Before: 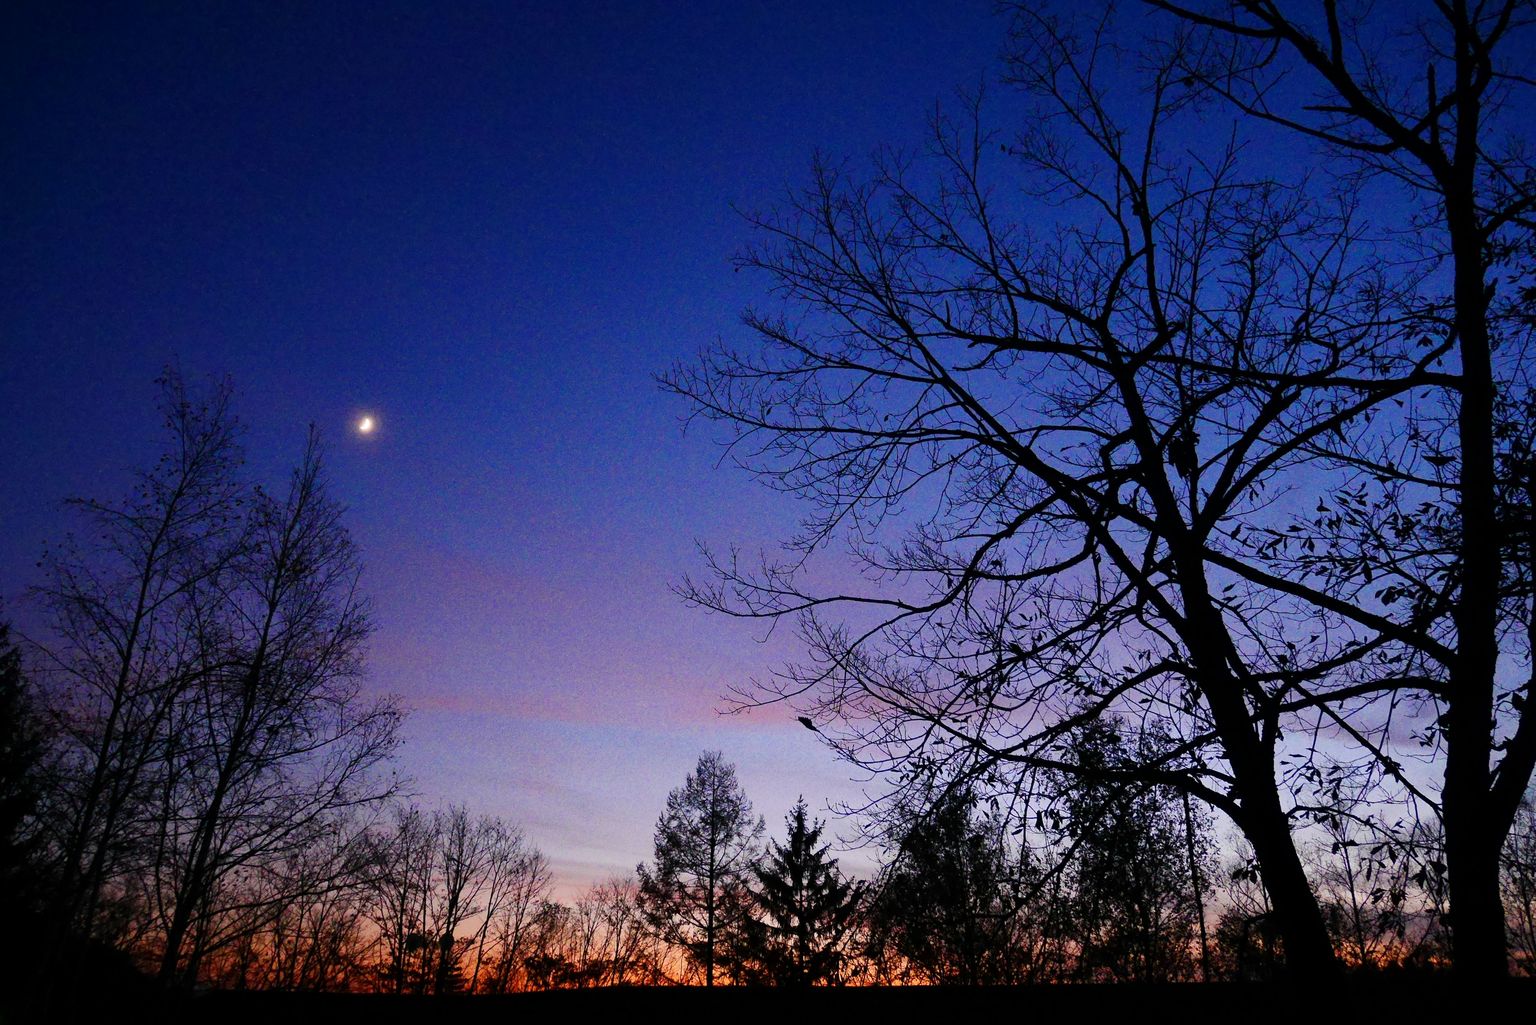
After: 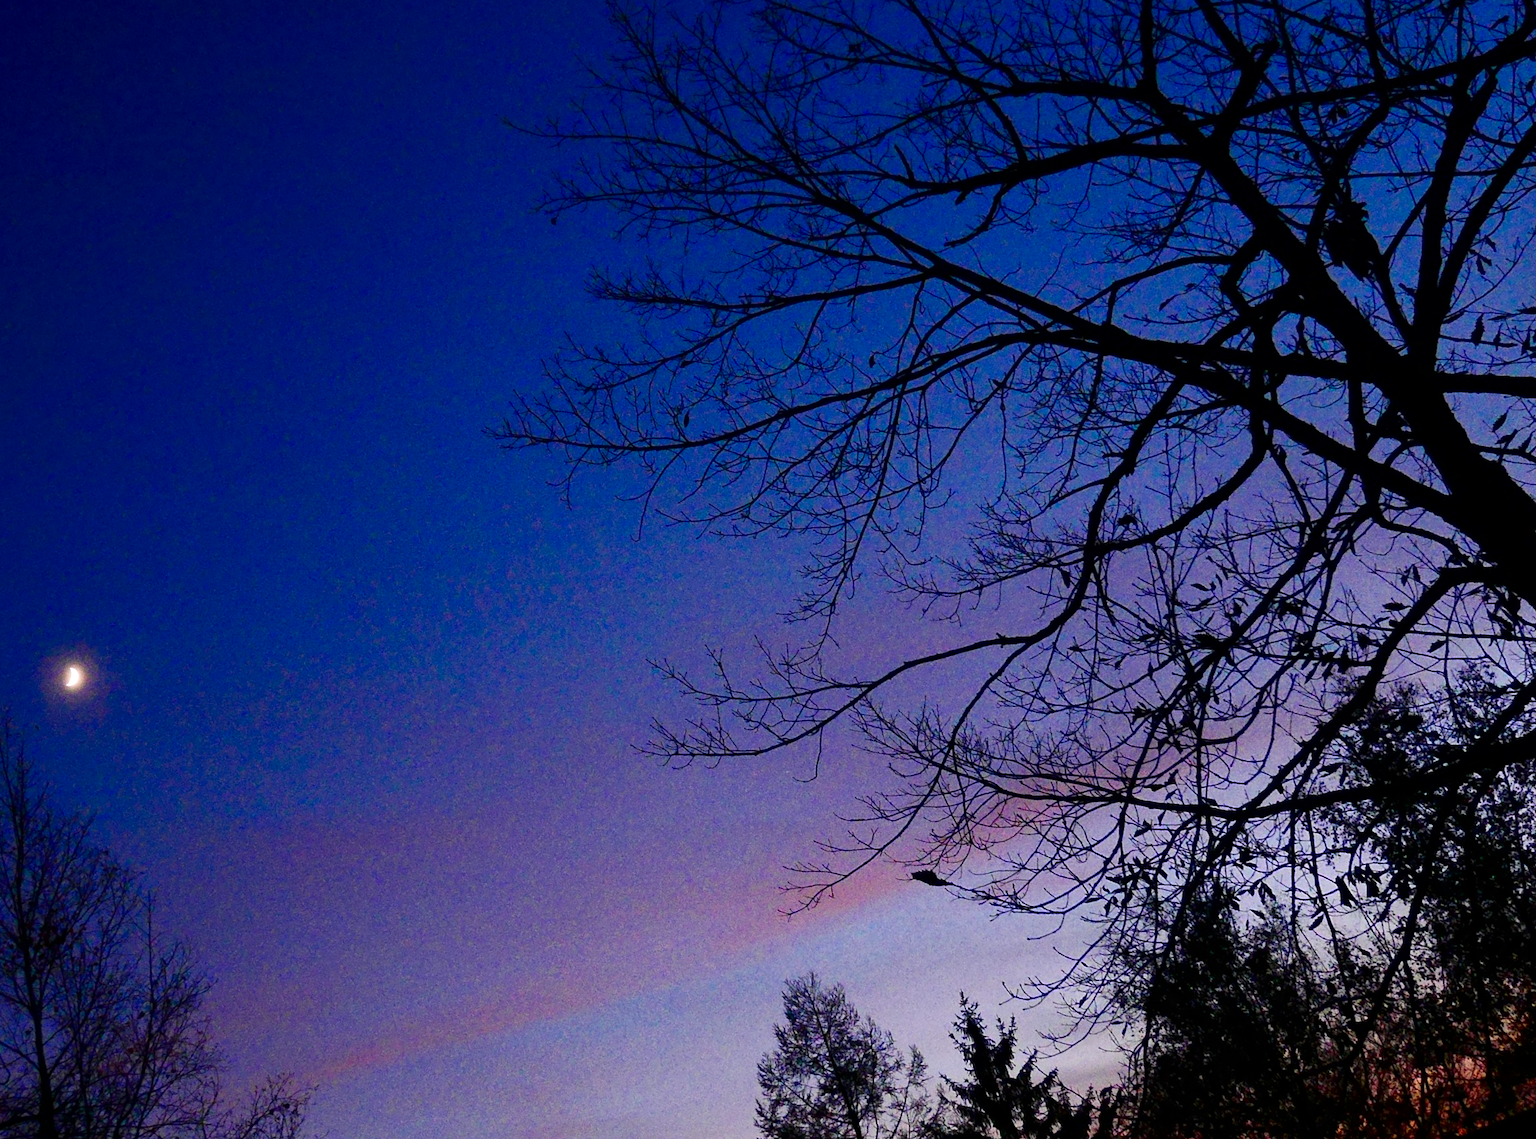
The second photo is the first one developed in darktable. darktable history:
contrast brightness saturation: brightness -0.195, saturation 0.084
levels: levels [0, 0.476, 0.951]
crop and rotate: angle 20.85°, left 6.896%, right 4.141%, bottom 1.073%
